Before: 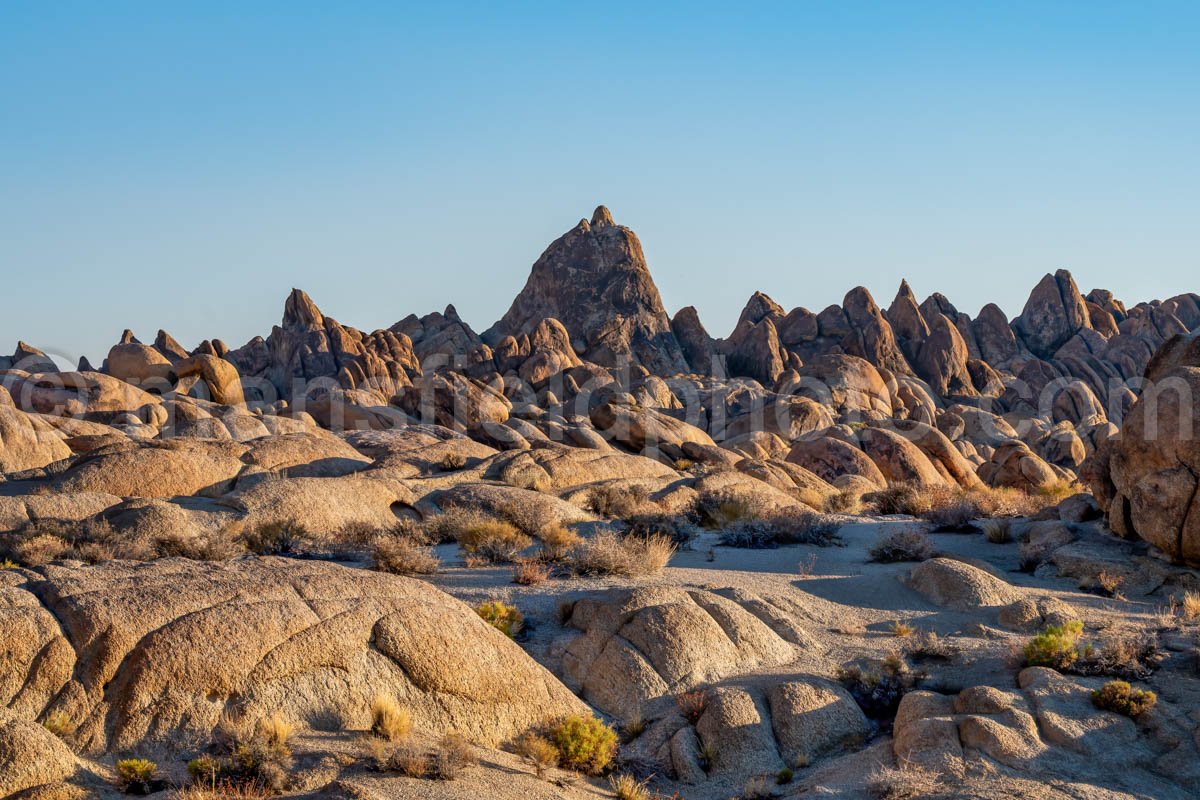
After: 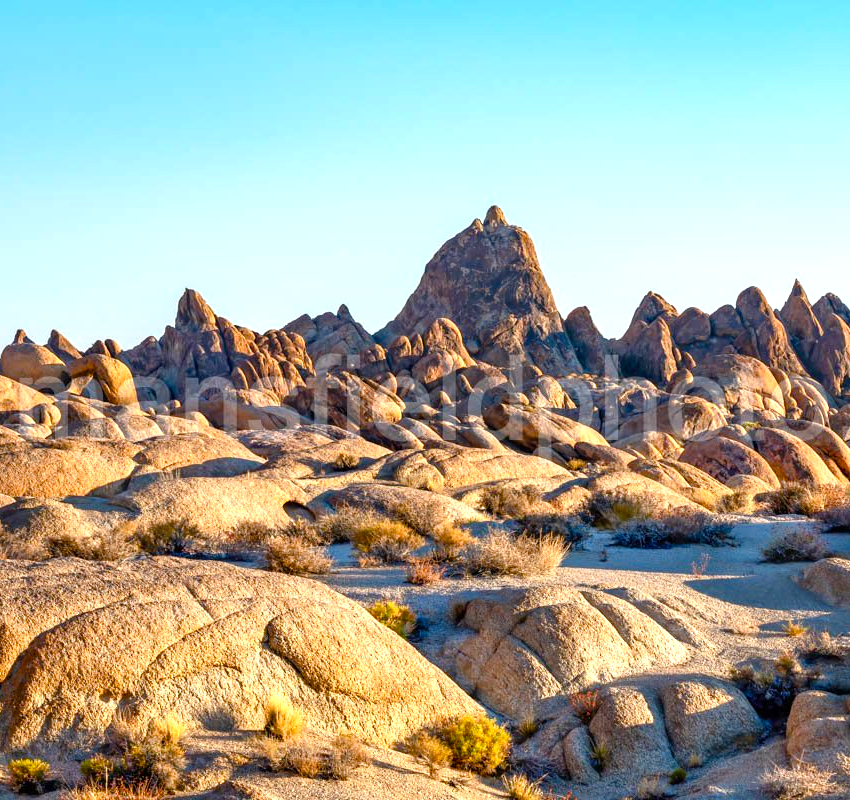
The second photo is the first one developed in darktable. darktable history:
exposure: black level correction 0, exposure 0.896 EV, compensate highlight preservation false
crop and rotate: left 8.951%, right 20.136%
color balance rgb: perceptual saturation grading › global saturation 20%, perceptual saturation grading › highlights -14.005%, perceptual saturation grading › shadows 49.917%, global vibrance 9.25%
